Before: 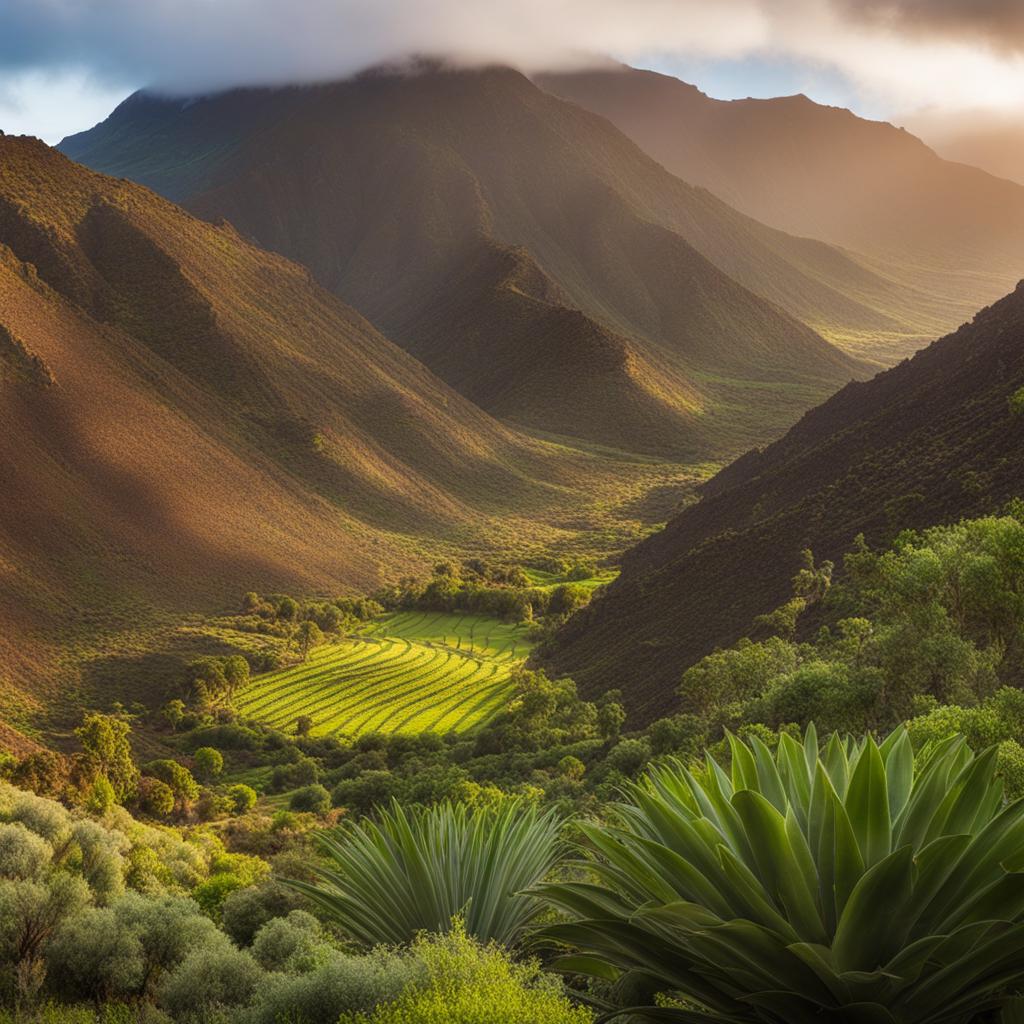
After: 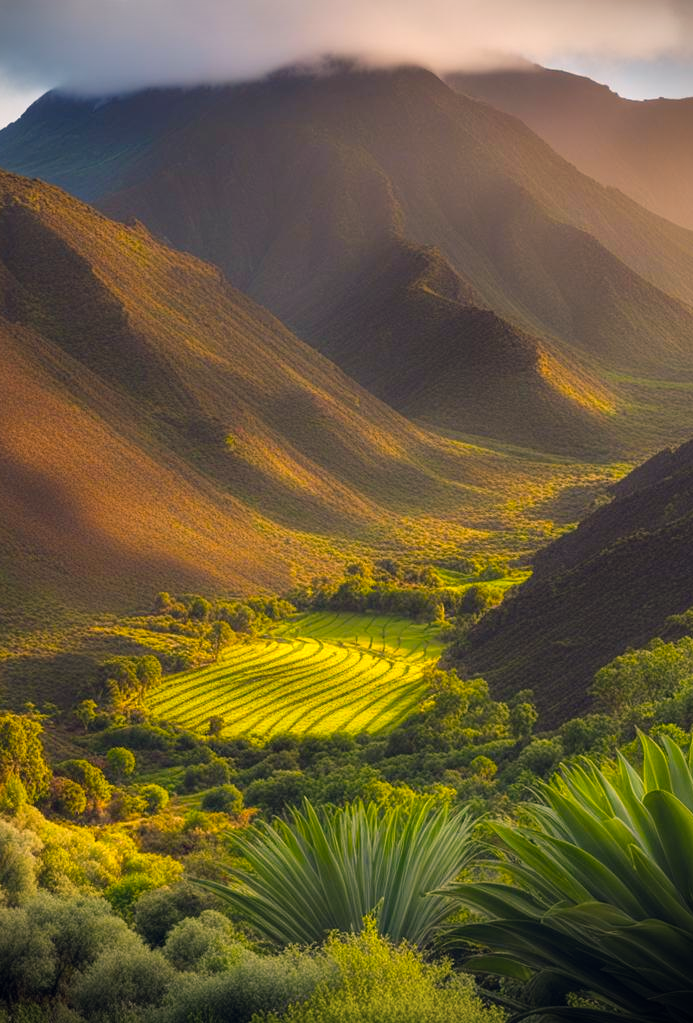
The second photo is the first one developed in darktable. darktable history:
crop and rotate: left 8.662%, right 23.658%
tone equalizer: -8 EV -0.419 EV, -7 EV -0.389 EV, -6 EV -0.335 EV, -5 EV -0.256 EV, -3 EV 0.189 EV, -2 EV 0.319 EV, -1 EV 0.403 EV, +0 EV 0.438 EV, smoothing 1
color balance rgb: shadows lift › chroma 4.29%, shadows lift › hue 252.68°, highlights gain › chroma 3.31%, highlights gain › hue 55.84°, global offset › chroma 0.068%, global offset › hue 254.14°, perceptual saturation grading › global saturation 25.468%, global vibrance 10.042%
vignetting: fall-off radius 61.18%, brightness -0.884
